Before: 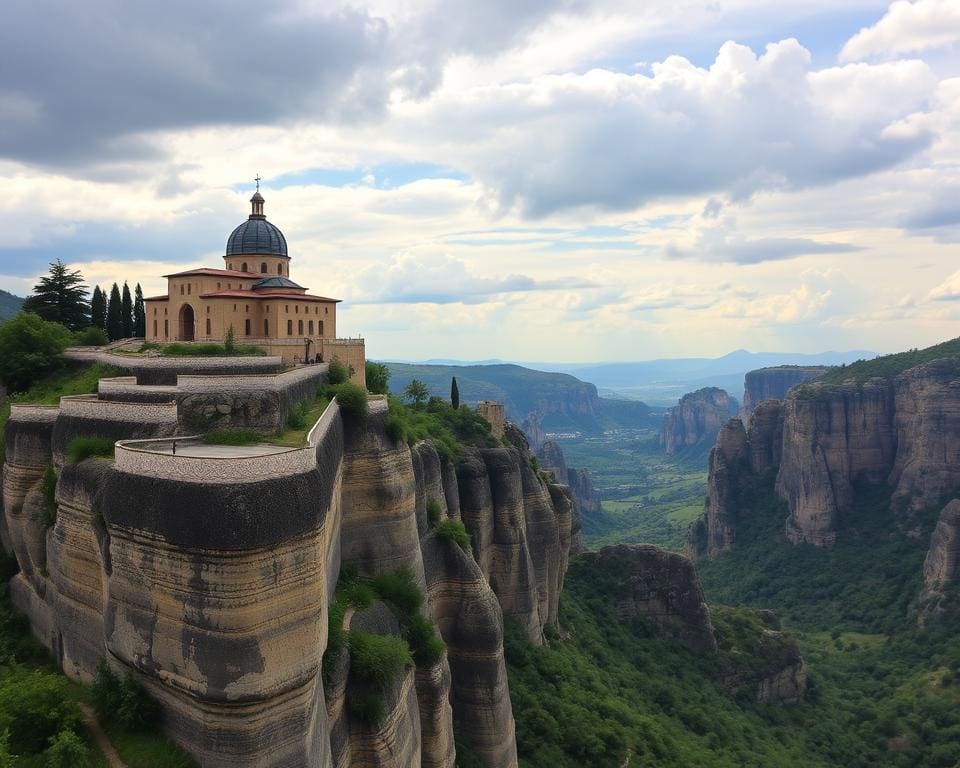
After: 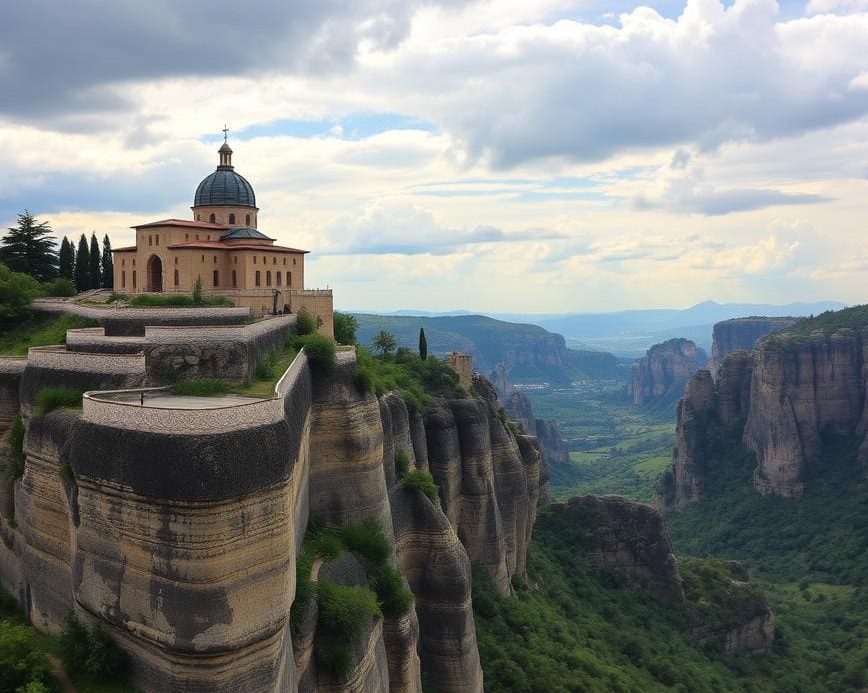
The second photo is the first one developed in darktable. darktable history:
color balance rgb: perceptual saturation grading › global saturation 0.781%
crop: left 3.408%, top 6.468%, right 6.028%, bottom 3.211%
